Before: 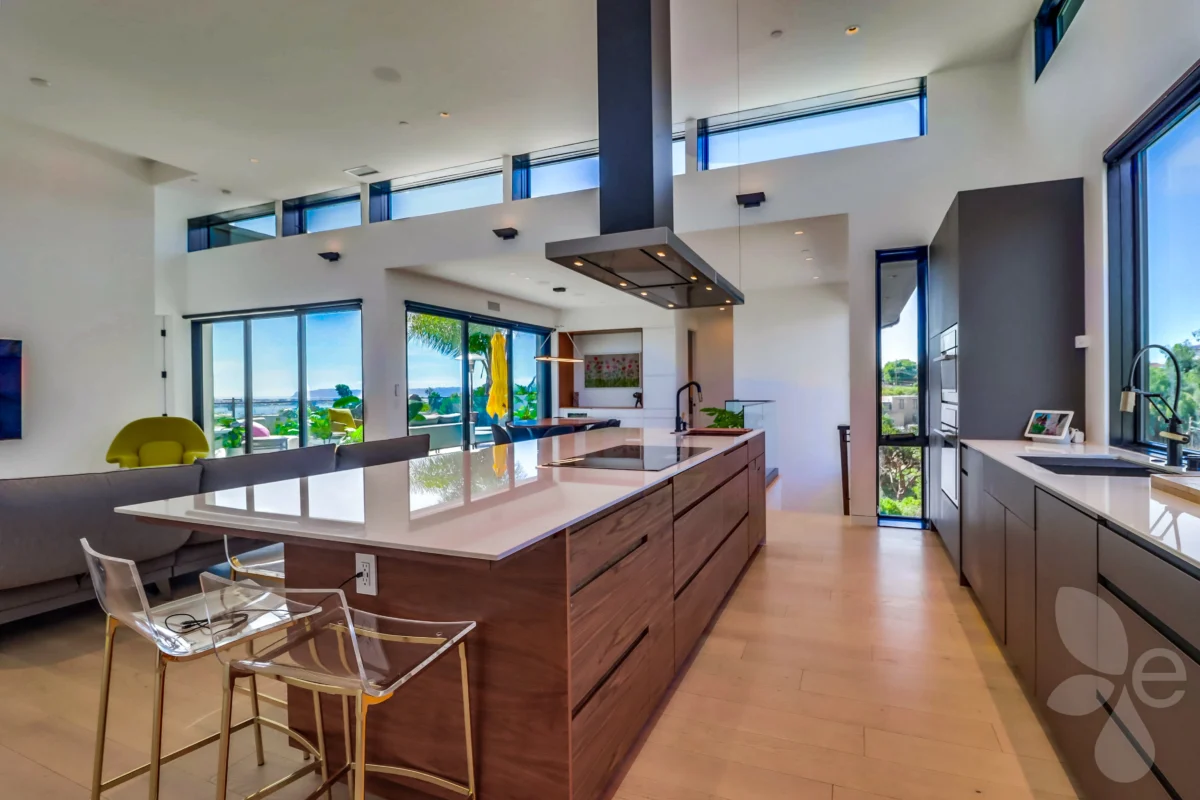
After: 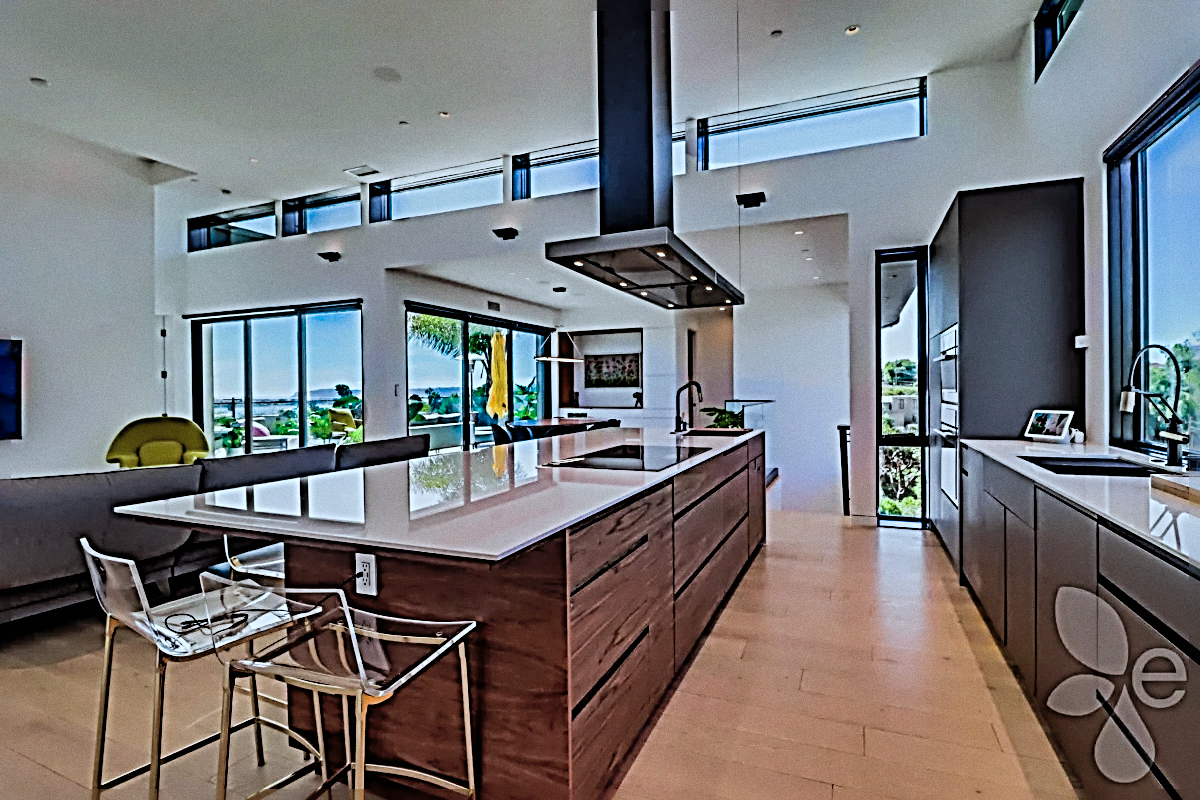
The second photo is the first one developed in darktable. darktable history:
color correction: highlights a* -4.18, highlights b* -10.81
filmic rgb: black relative exposure -5 EV, hardness 2.88, contrast 1.3, highlights saturation mix -30%
shadows and highlights: on, module defaults
sharpen: radius 4.001, amount 2
grain: coarseness 7.08 ISO, strength 21.67%, mid-tones bias 59.58%
